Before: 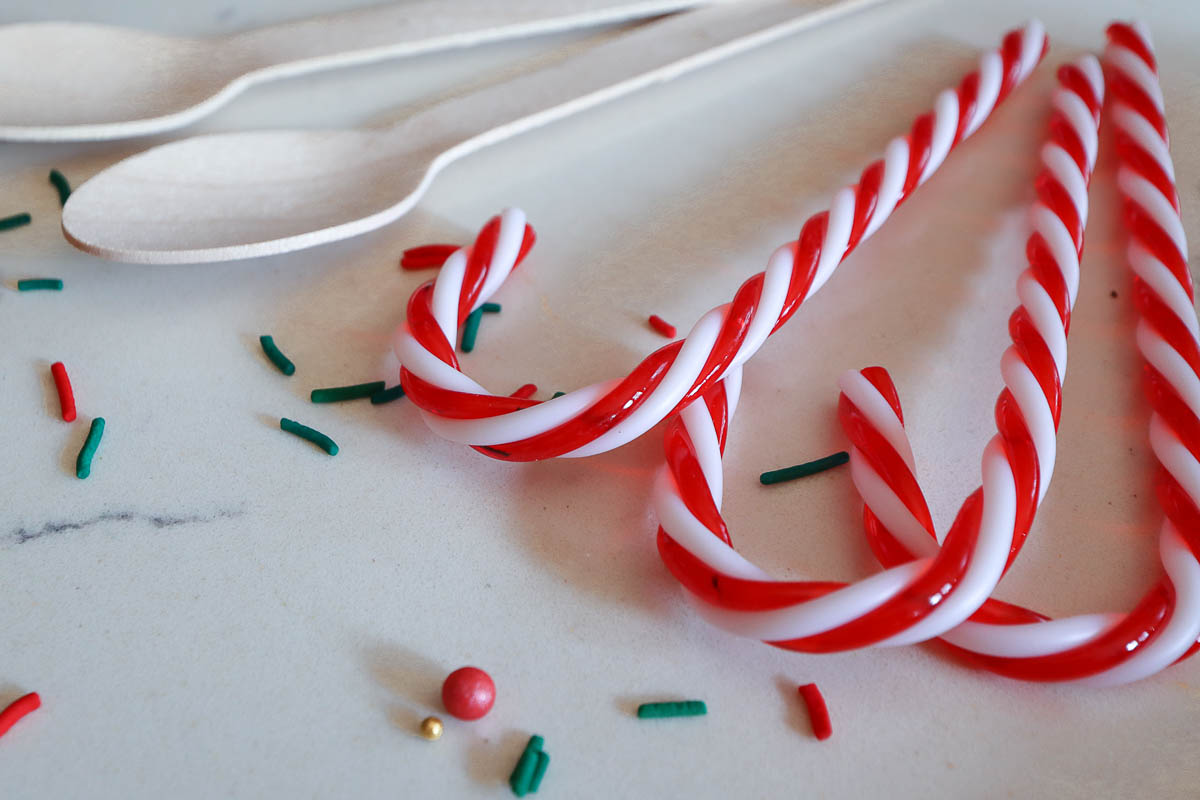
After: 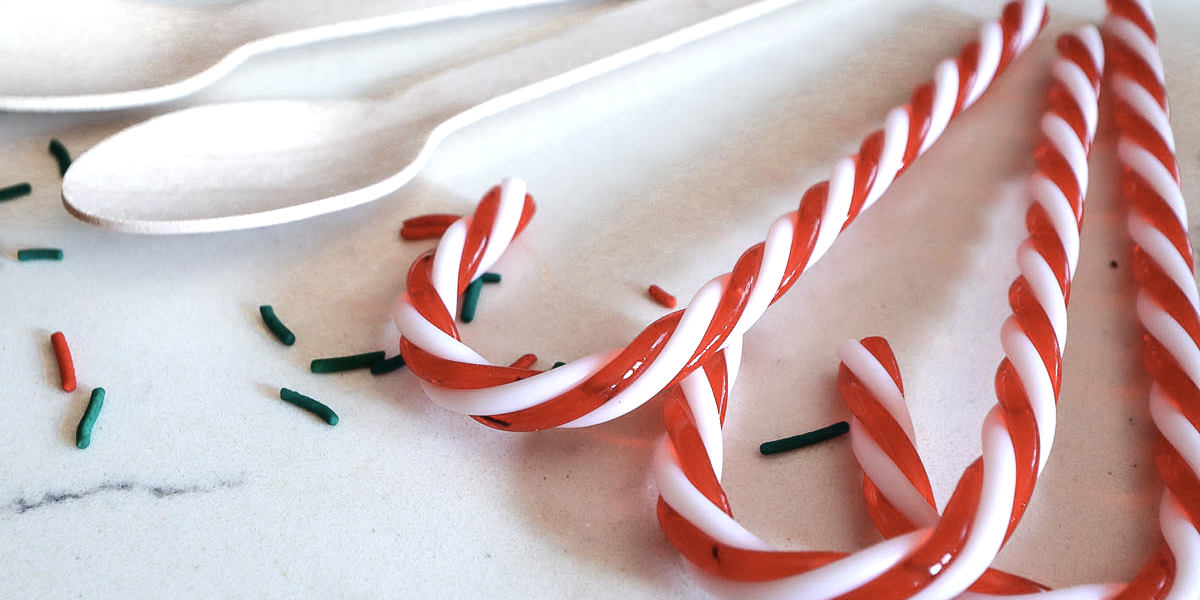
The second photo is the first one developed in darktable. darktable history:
tone equalizer: -8 EV -0.75 EV, -7 EV -0.7 EV, -6 EV -0.6 EV, -5 EV -0.4 EV, -3 EV 0.4 EV, -2 EV 0.6 EV, -1 EV 0.7 EV, +0 EV 0.75 EV, edges refinement/feathering 500, mask exposure compensation -1.57 EV, preserve details no
color zones: curves: ch1 [(0, 0.455) (0.063, 0.455) (0.286, 0.495) (0.429, 0.5) (0.571, 0.5) (0.714, 0.5) (0.857, 0.5) (1, 0.455)]; ch2 [(0, 0.532) (0.063, 0.521) (0.233, 0.447) (0.429, 0.489) (0.571, 0.5) (0.714, 0.5) (0.857, 0.5) (1, 0.532)]
contrast brightness saturation: saturation -0.17
crop: top 3.857%, bottom 21.132%
